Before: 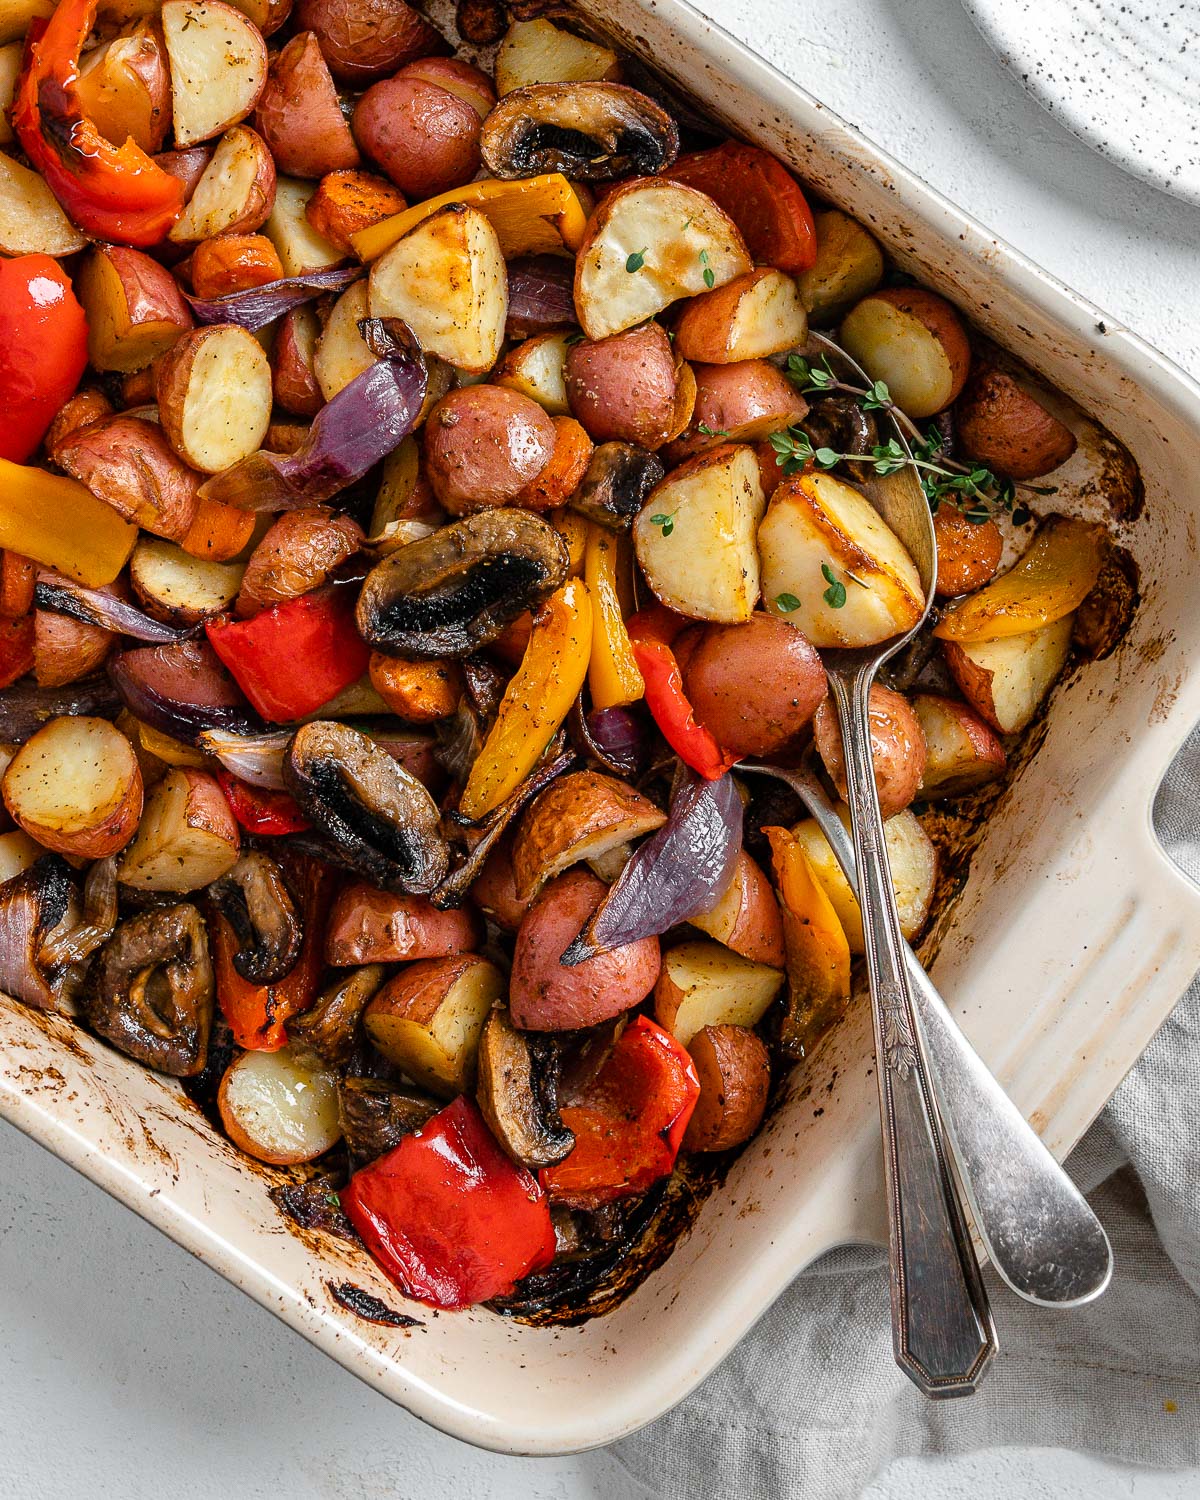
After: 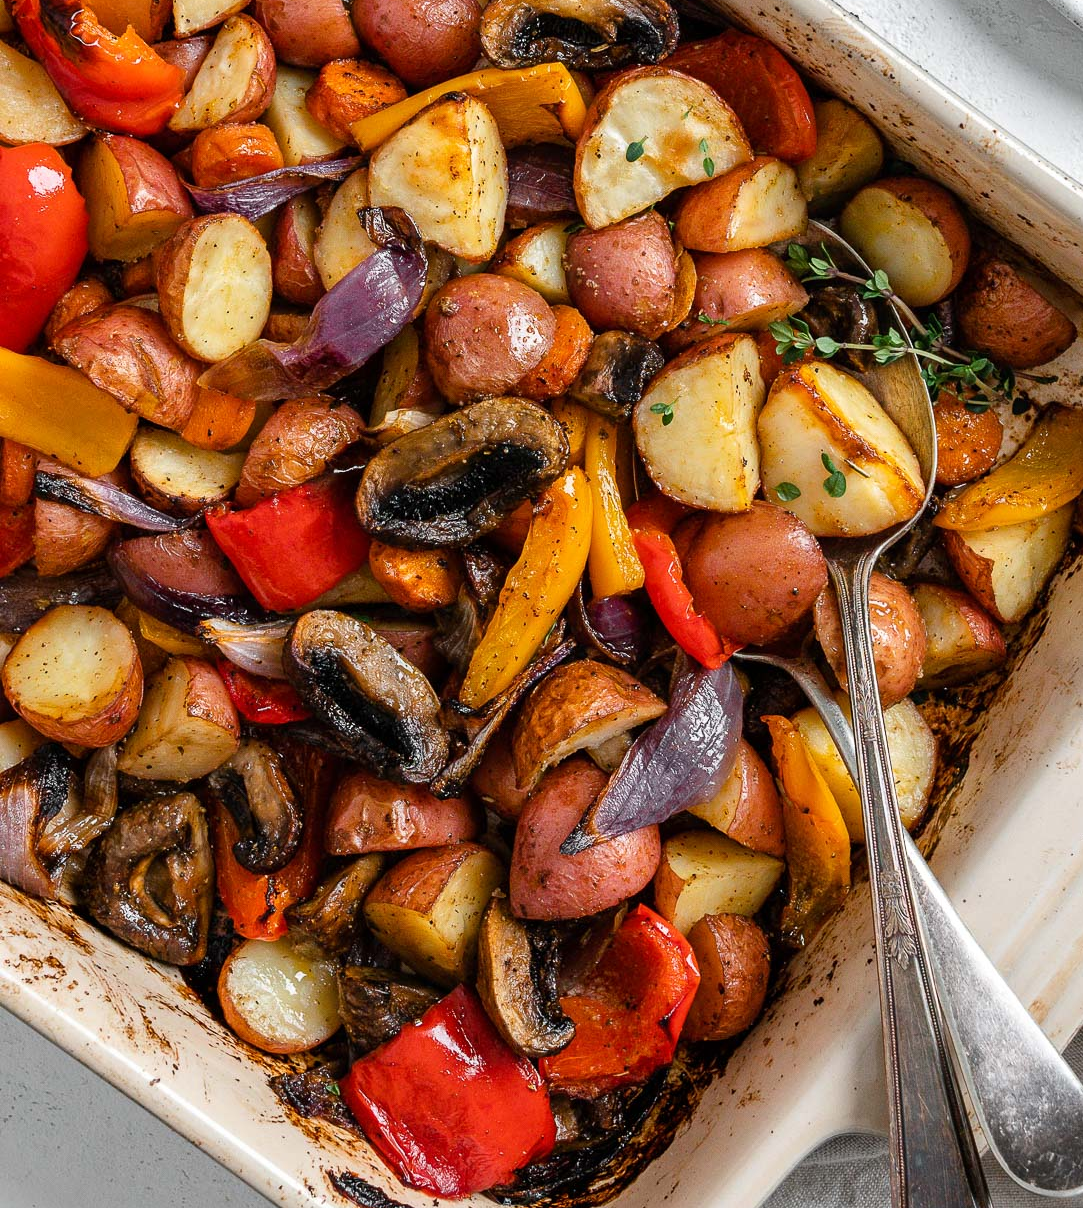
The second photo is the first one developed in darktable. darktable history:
crop: top 7.423%, right 9.699%, bottom 12.04%
